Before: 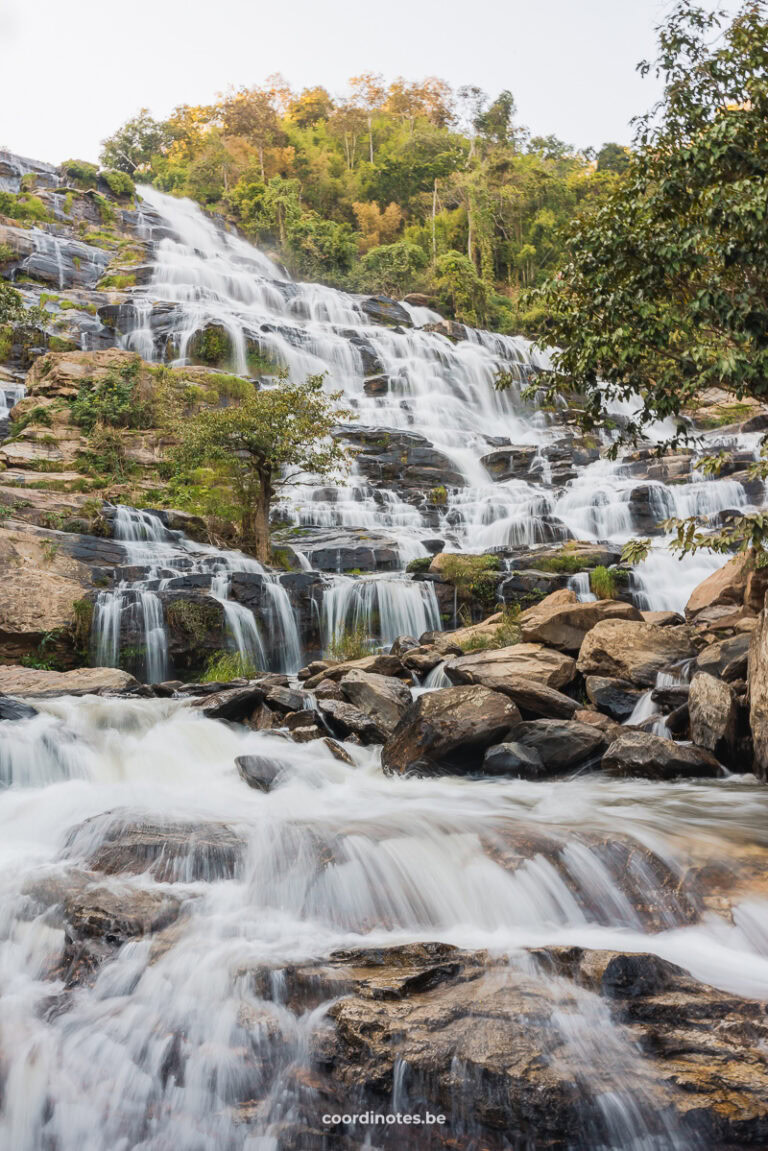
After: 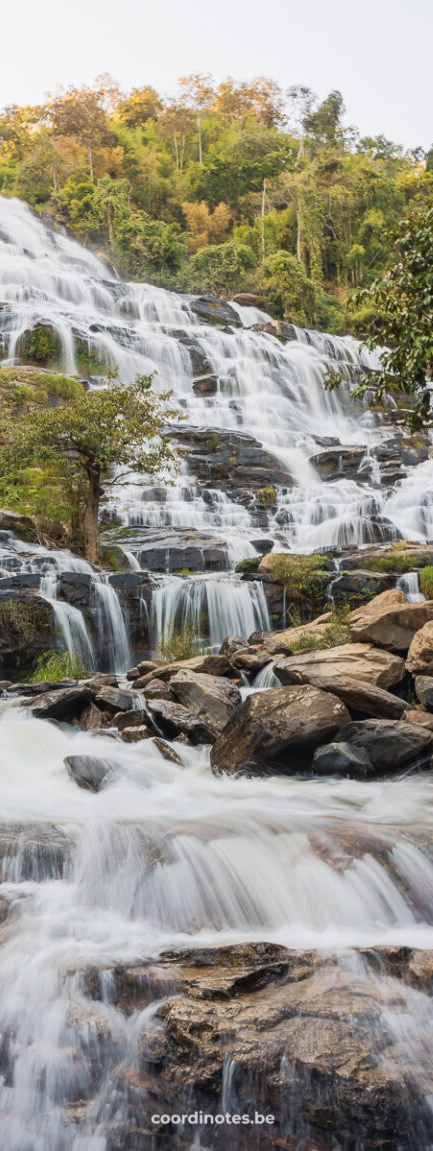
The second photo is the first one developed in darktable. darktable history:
exposure: compensate exposure bias true, compensate highlight preservation false
crop and rotate: left 22.336%, right 21.241%
